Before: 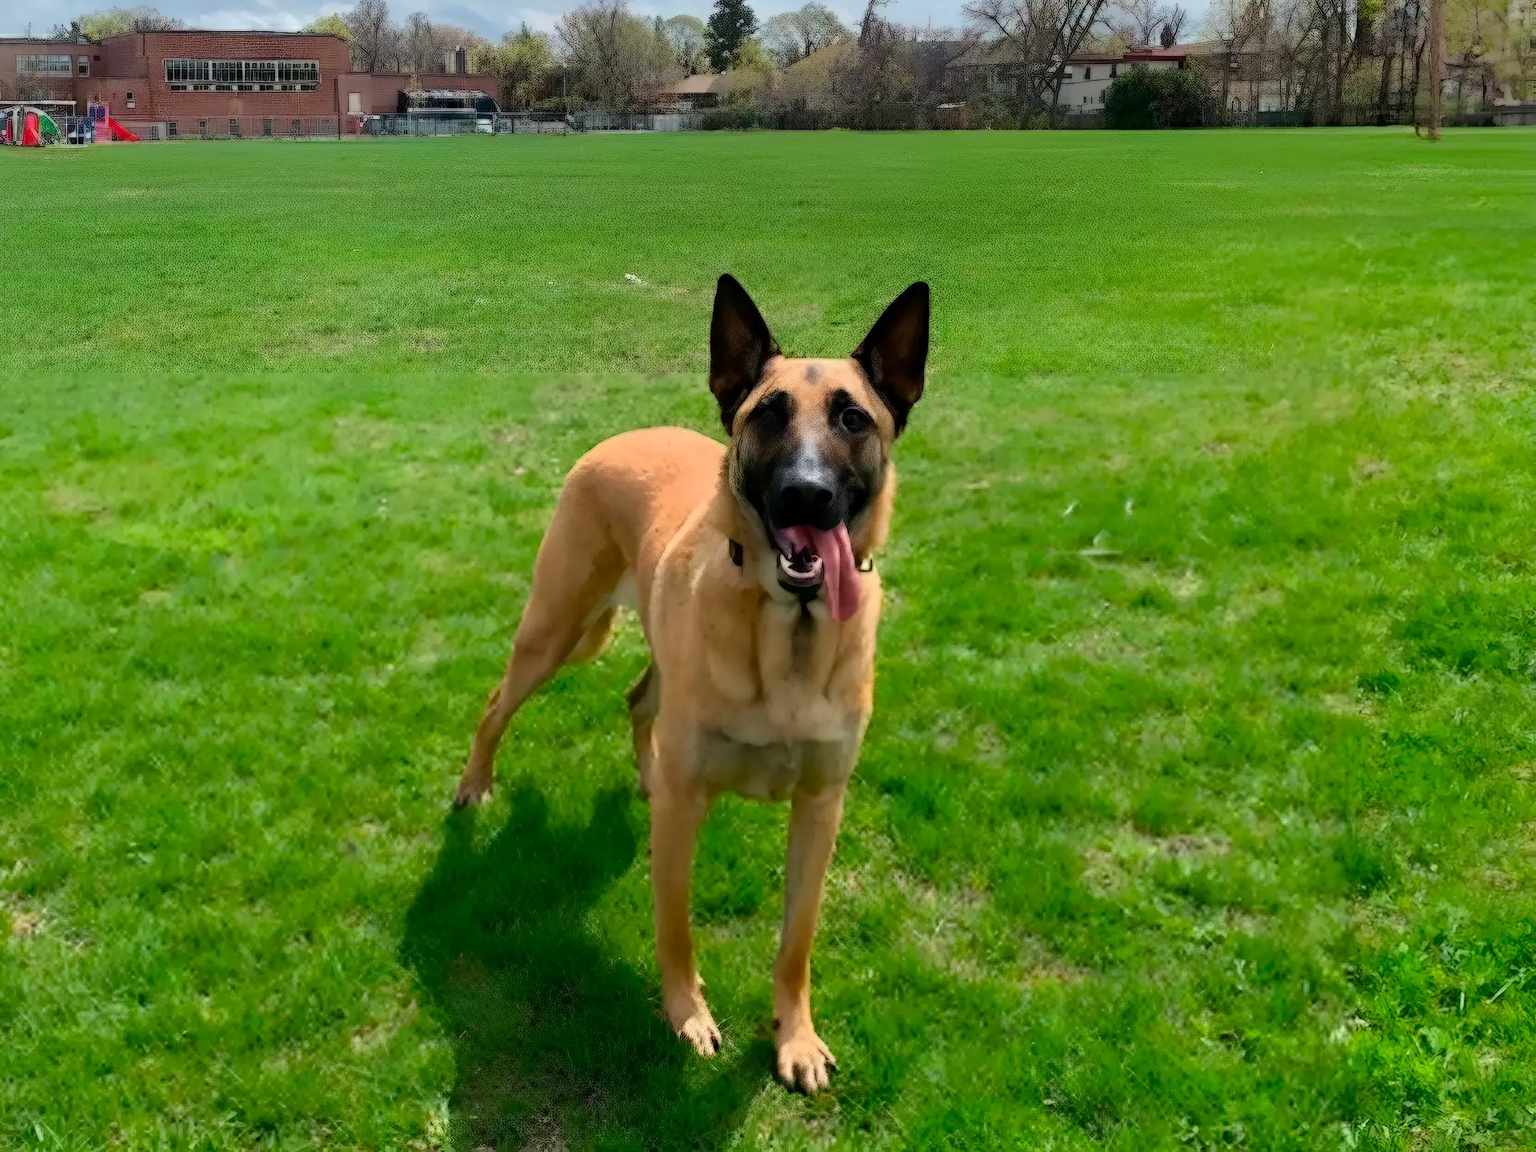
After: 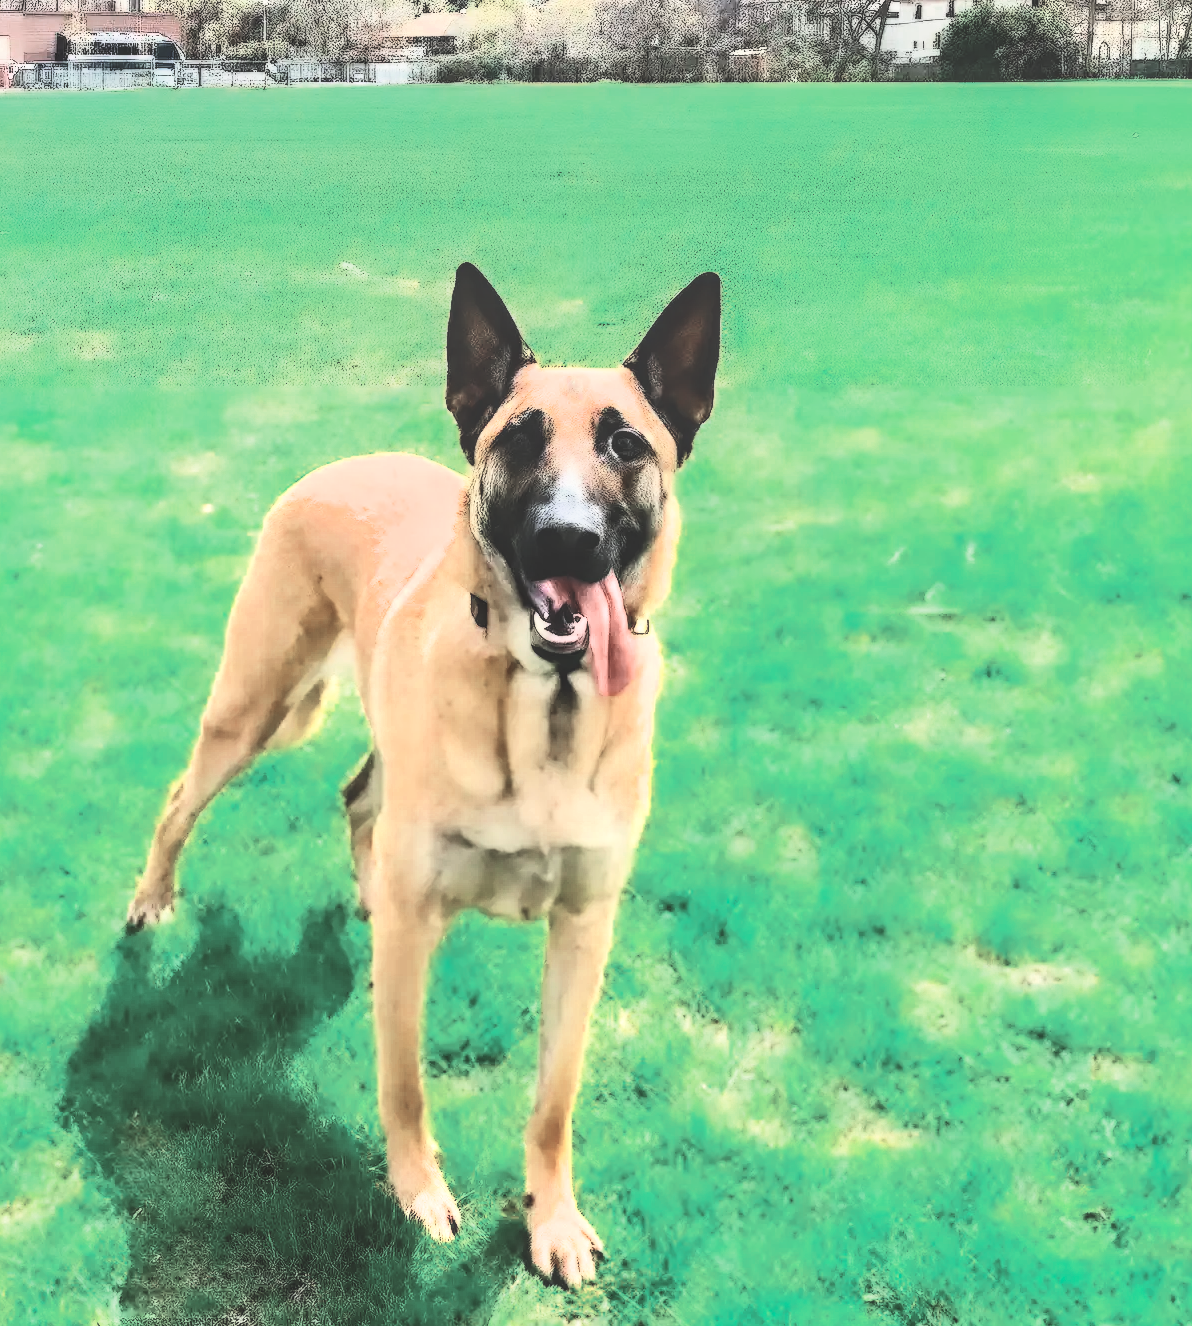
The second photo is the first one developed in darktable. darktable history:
filmic rgb: black relative exposure -7.93 EV, white relative exposure 4.15 EV, hardness 4.05, latitude 50.91%, contrast 1.008, shadows ↔ highlights balance 5.49%
color zones: curves: ch0 [(0, 0.5) (0.125, 0.4) (0.25, 0.5) (0.375, 0.4) (0.5, 0.4) (0.625, 0.35) (0.75, 0.35) (0.875, 0.5)]; ch1 [(0, 0.35) (0.125, 0.45) (0.25, 0.35) (0.375, 0.35) (0.5, 0.35) (0.625, 0.35) (0.75, 0.45) (0.875, 0.35)]; ch2 [(0, 0.6) (0.125, 0.5) (0.25, 0.5) (0.375, 0.6) (0.5, 0.6) (0.625, 0.5) (0.75, 0.5) (0.875, 0.5)]
crop and rotate: left 22.981%, top 5.624%, right 14.906%, bottom 2.252%
contrast brightness saturation: contrast 0.634, brightness 0.324, saturation 0.144
exposure: black level correction -0.023, exposure 1.393 EV, compensate highlight preservation false
local contrast: detail 130%
